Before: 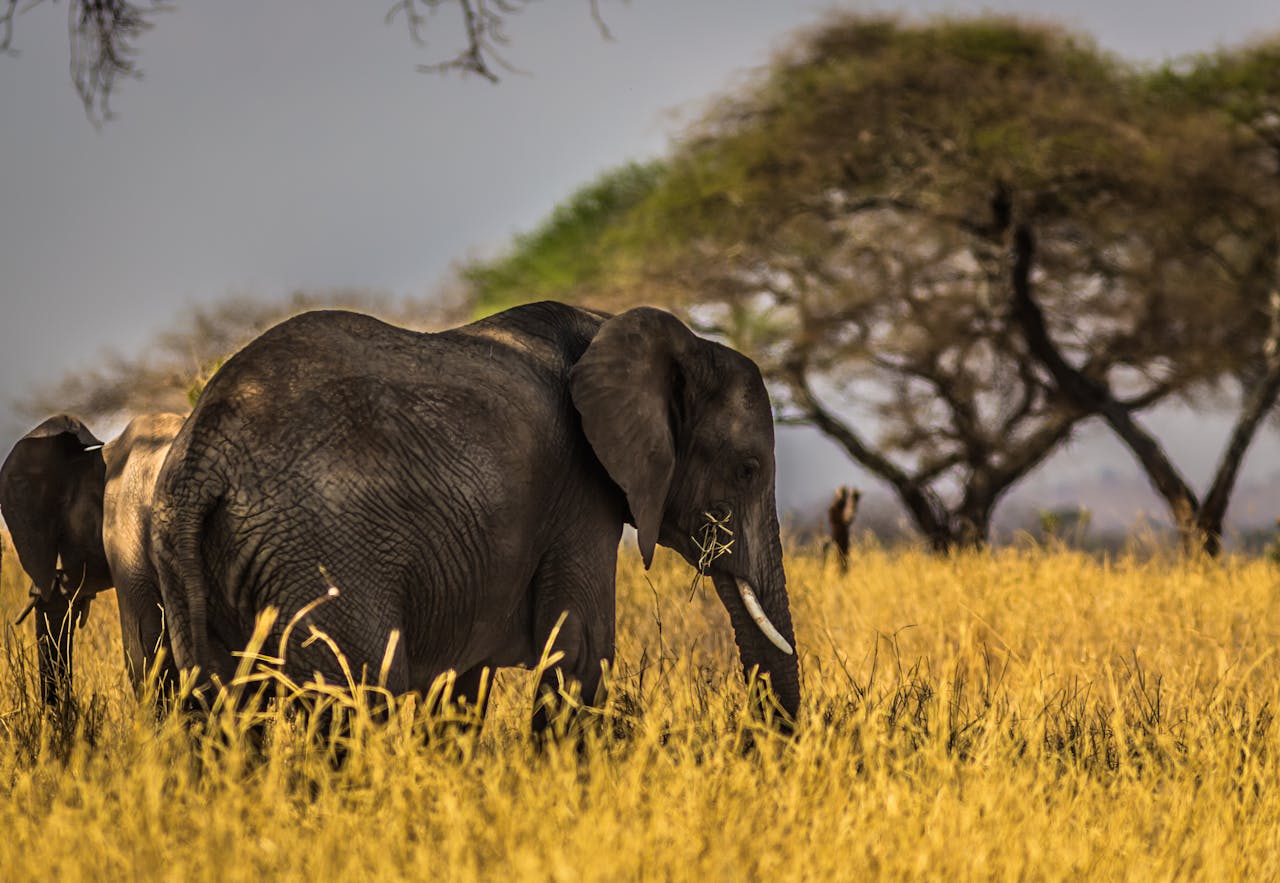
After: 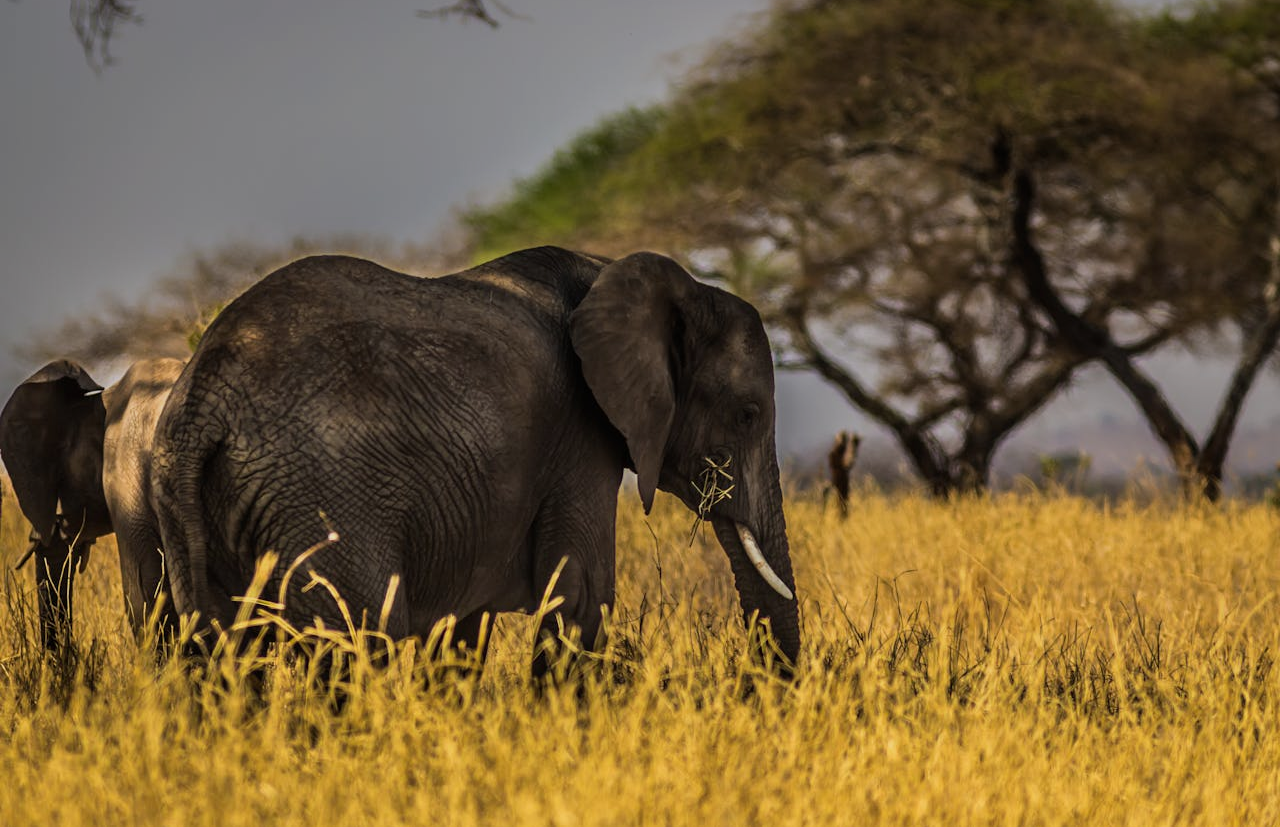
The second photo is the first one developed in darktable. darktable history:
graduated density: rotation 5.63°, offset 76.9
crop and rotate: top 6.25%
